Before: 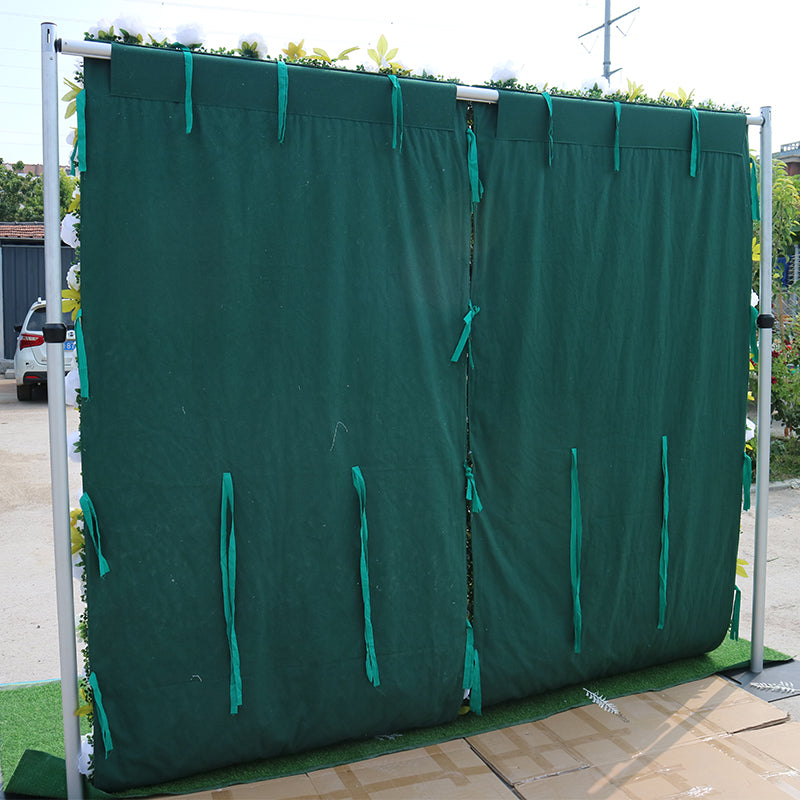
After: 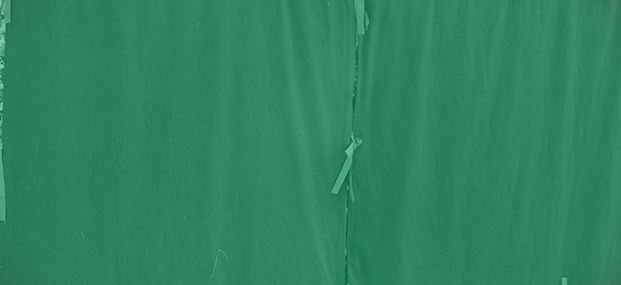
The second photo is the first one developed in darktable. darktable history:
exposure: black level correction 0.002, compensate highlight preservation false
color correction: highlights a* 14.46, highlights b* 5.85, shadows a* -5.53, shadows b* -15.24, saturation 0.85
colorize: hue 147.6°, saturation 65%, lightness 21.64%
rotate and perspective: rotation 1.69°, lens shift (vertical) -0.023, lens shift (horizontal) -0.291, crop left 0.025, crop right 0.988, crop top 0.092, crop bottom 0.842
bloom: on, module defaults
crop: left 7.036%, top 18.398%, right 14.379%, bottom 40.043%
color balance: lift [1, 1.015, 0.987, 0.985], gamma [1, 0.959, 1.042, 0.958], gain [0.927, 0.938, 1.072, 0.928], contrast 1.5%
vignetting: fall-off start 100%, brightness -0.406, saturation -0.3, width/height ratio 1.324, dithering 8-bit output, unbound false
